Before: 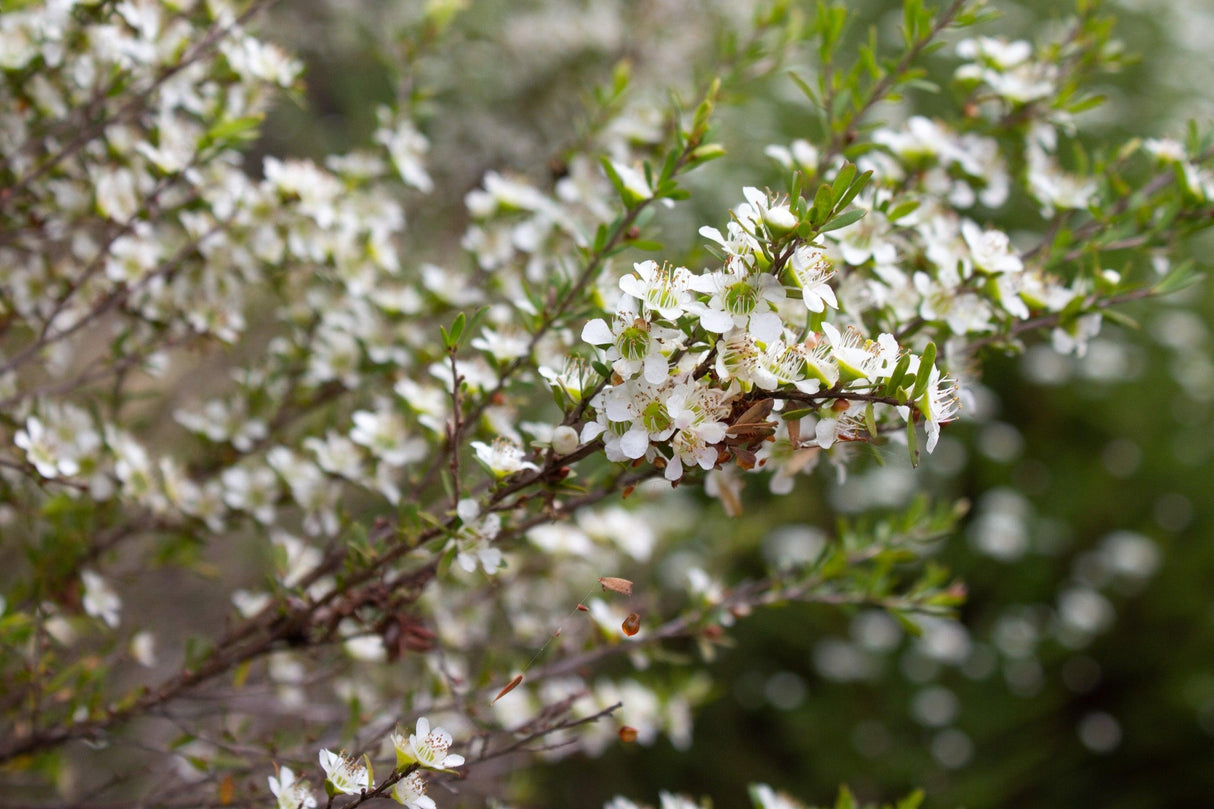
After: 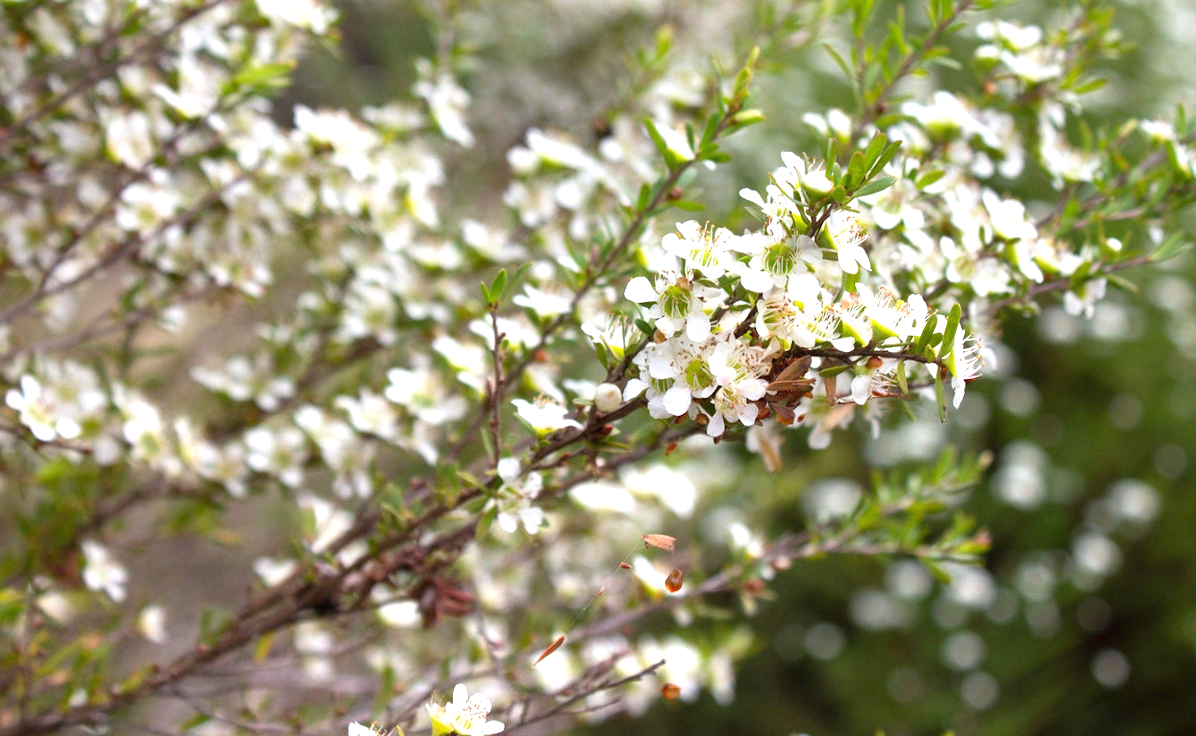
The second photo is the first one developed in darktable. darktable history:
rotate and perspective: rotation -0.013°, lens shift (vertical) -0.027, lens shift (horizontal) 0.178, crop left 0.016, crop right 0.989, crop top 0.082, crop bottom 0.918
graduated density: rotation 5.63°, offset 76.9
exposure: black level correction 0, exposure 1.198 EV, compensate exposure bias true, compensate highlight preservation false
